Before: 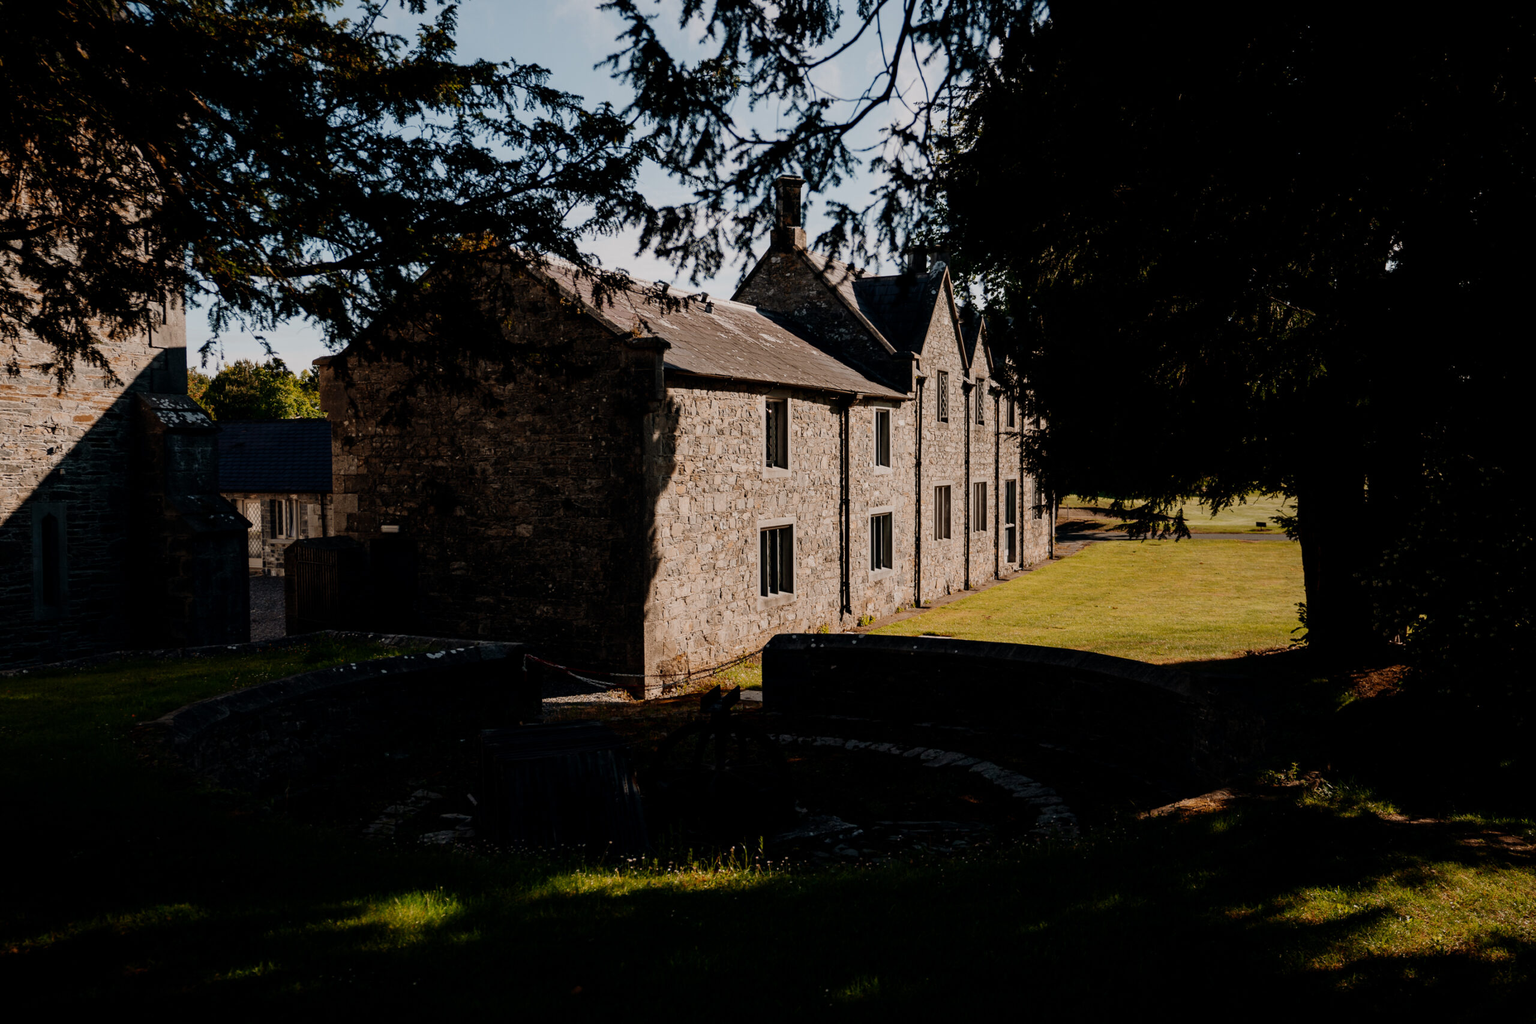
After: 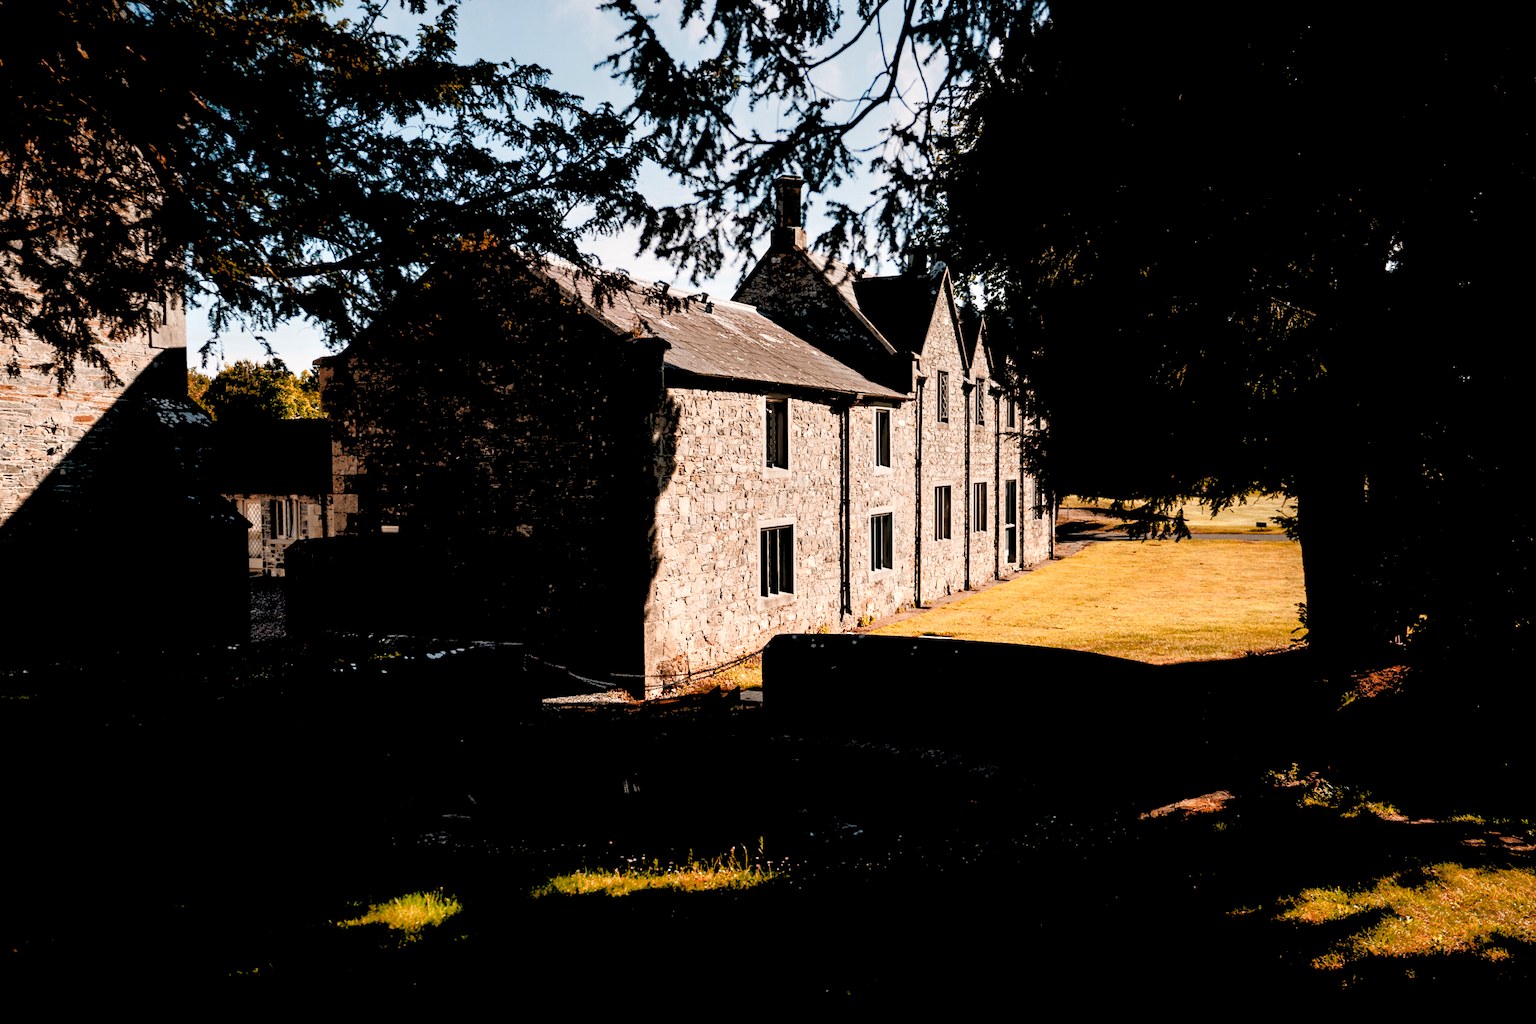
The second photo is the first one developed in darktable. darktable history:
color balance rgb: linear chroma grading › shadows 32%, linear chroma grading › global chroma -2%, linear chroma grading › mid-tones 4%, perceptual saturation grading › global saturation -2%, perceptual saturation grading › highlights -8%, perceptual saturation grading › mid-tones 8%, perceptual saturation grading › shadows 4%, perceptual brilliance grading › highlights 8%, perceptual brilliance grading › mid-tones 4%, perceptual brilliance grading › shadows 2%, global vibrance 16%, saturation formula JzAzBz (2021)
exposure: black level correction 0, exposure 1.1 EV, compensate exposure bias true, compensate highlight preservation false
rgb levels: levels [[0.029, 0.461, 0.922], [0, 0.5, 1], [0, 0.5, 1]]
color zones: curves: ch1 [(0, 0.455) (0.063, 0.455) (0.286, 0.495) (0.429, 0.5) (0.571, 0.5) (0.714, 0.5) (0.857, 0.5) (1, 0.455)]; ch2 [(0, 0.532) (0.063, 0.521) (0.233, 0.447) (0.429, 0.489) (0.571, 0.5) (0.714, 0.5) (0.857, 0.5) (1, 0.532)]
tone equalizer: -8 EV -0.528 EV, -7 EV -0.319 EV, -6 EV -0.083 EV, -5 EV 0.413 EV, -4 EV 0.985 EV, -3 EV 0.791 EV, -2 EV -0.01 EV, -1 EV 0.14 EV, +0 EV -0.012 EV, smoothing 1
graduated density: rotation -0.352°, offset 57.64
